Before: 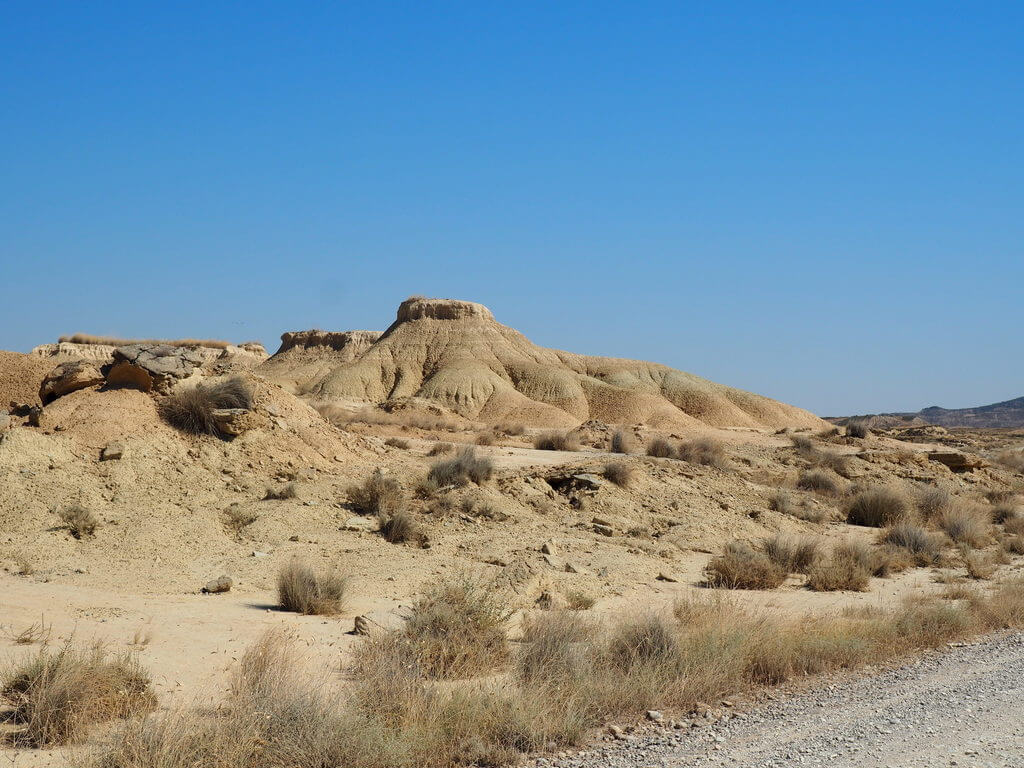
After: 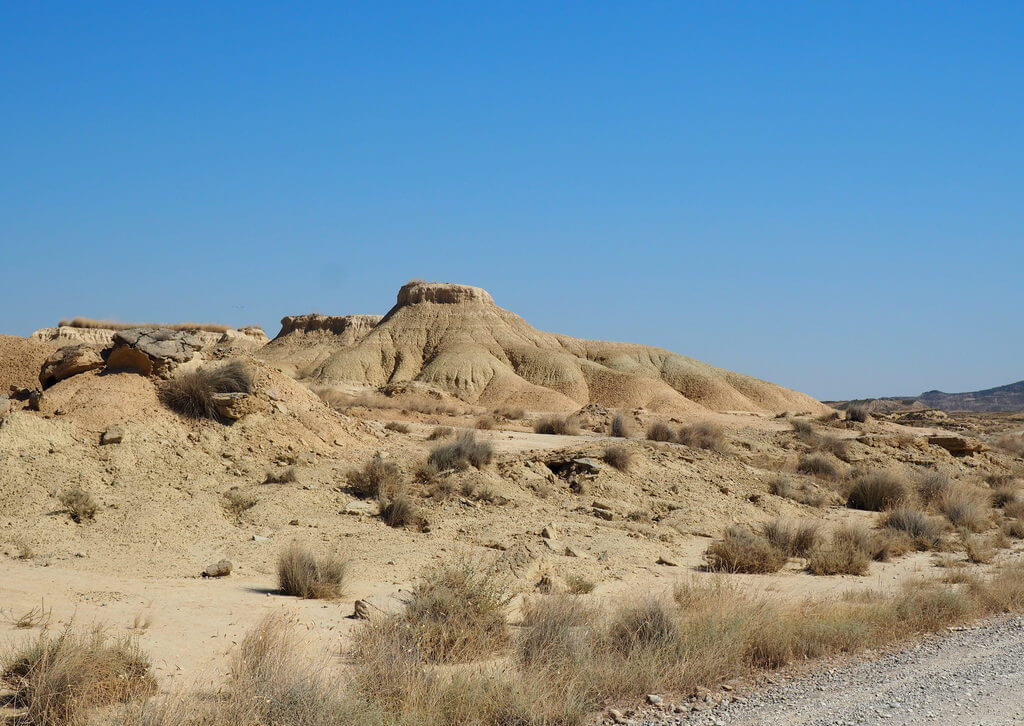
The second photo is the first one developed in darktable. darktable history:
crop and rotate: top 2.123%, bottom 3.283%
